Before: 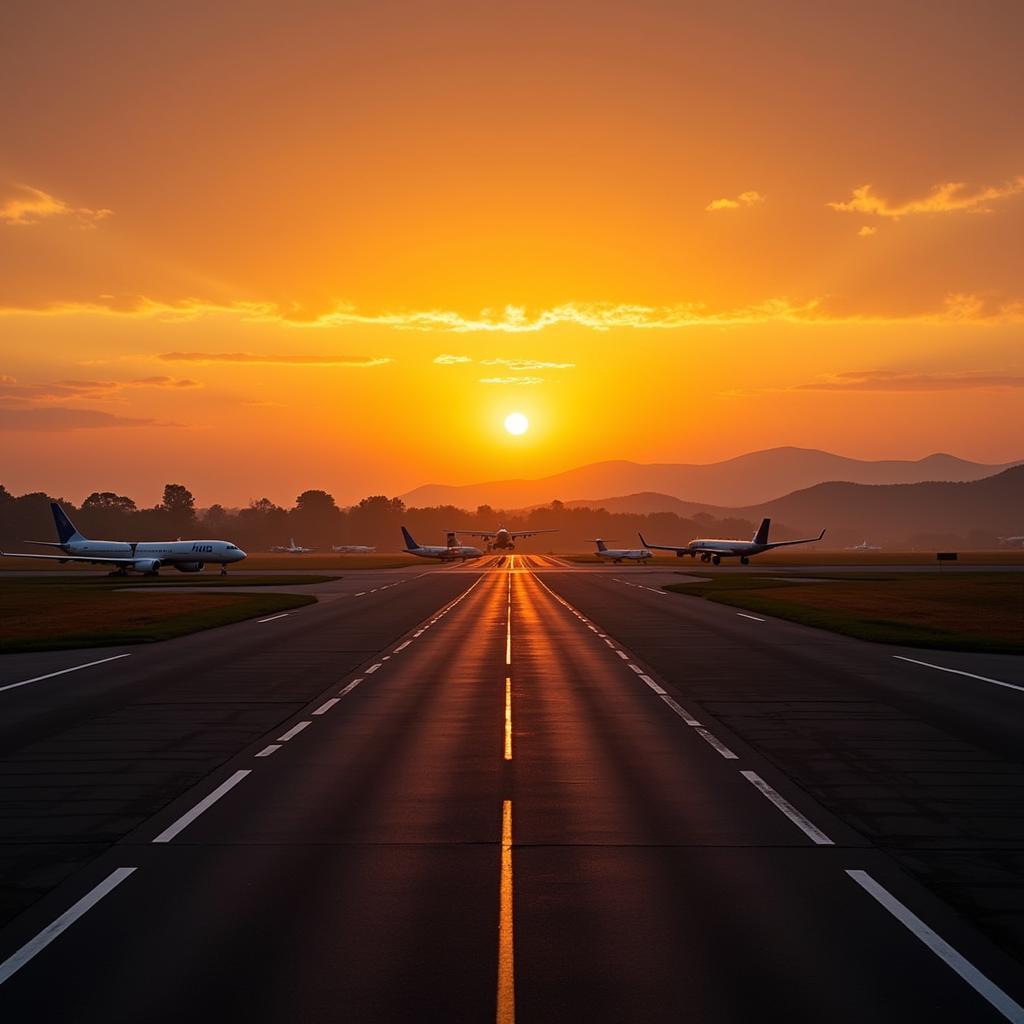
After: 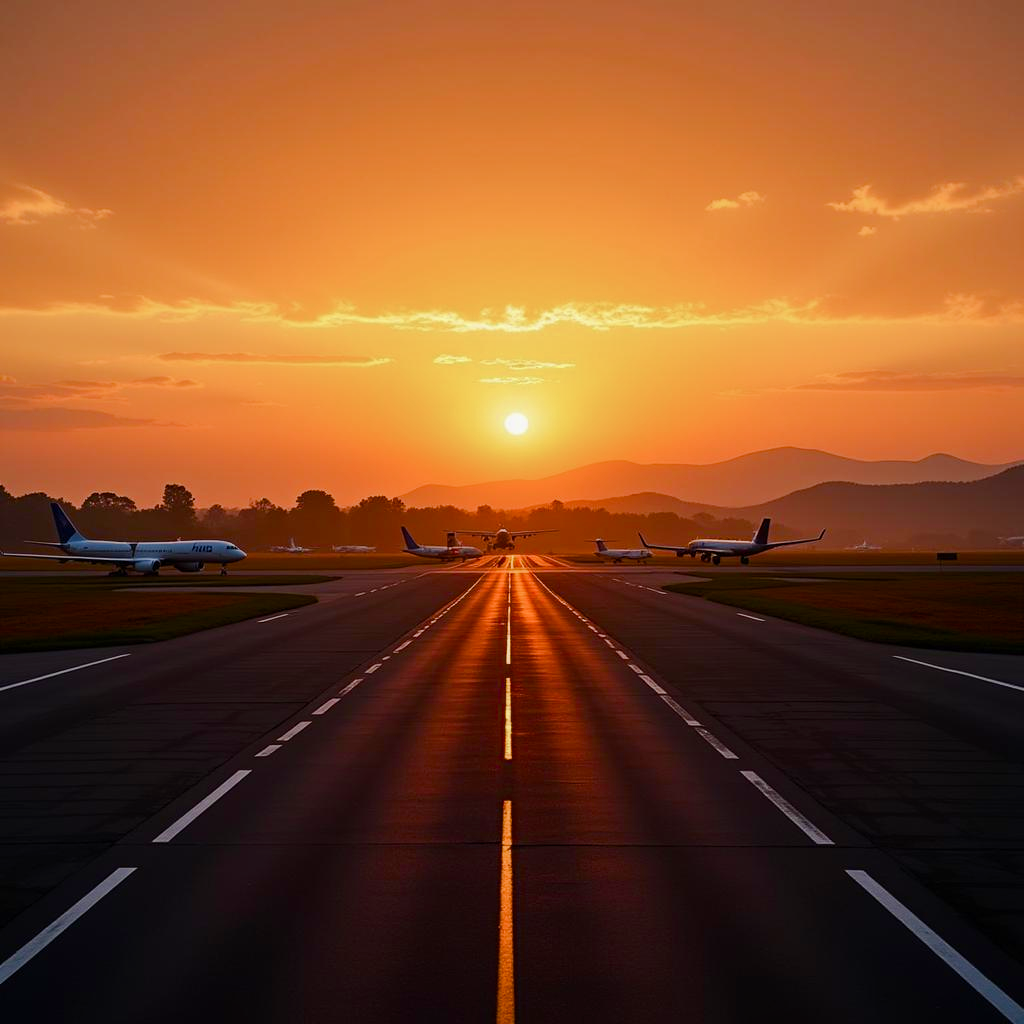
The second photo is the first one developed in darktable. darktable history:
shadows and highlights: shadows -20.23, white point adjustment -2.05, highlights -35.19
color balance rgb: shadows lift › luminance -20.186%, perceptual saturation grading › global saturation 20%, perceptual saturation grading › highlights -49.306%, perceptual saturation grading › shadows 26.153%, perceptual brilliance grading › mid-tones 9.143%, perceptual brilliance grading › shadows 14.33%, global vibrance 20%
